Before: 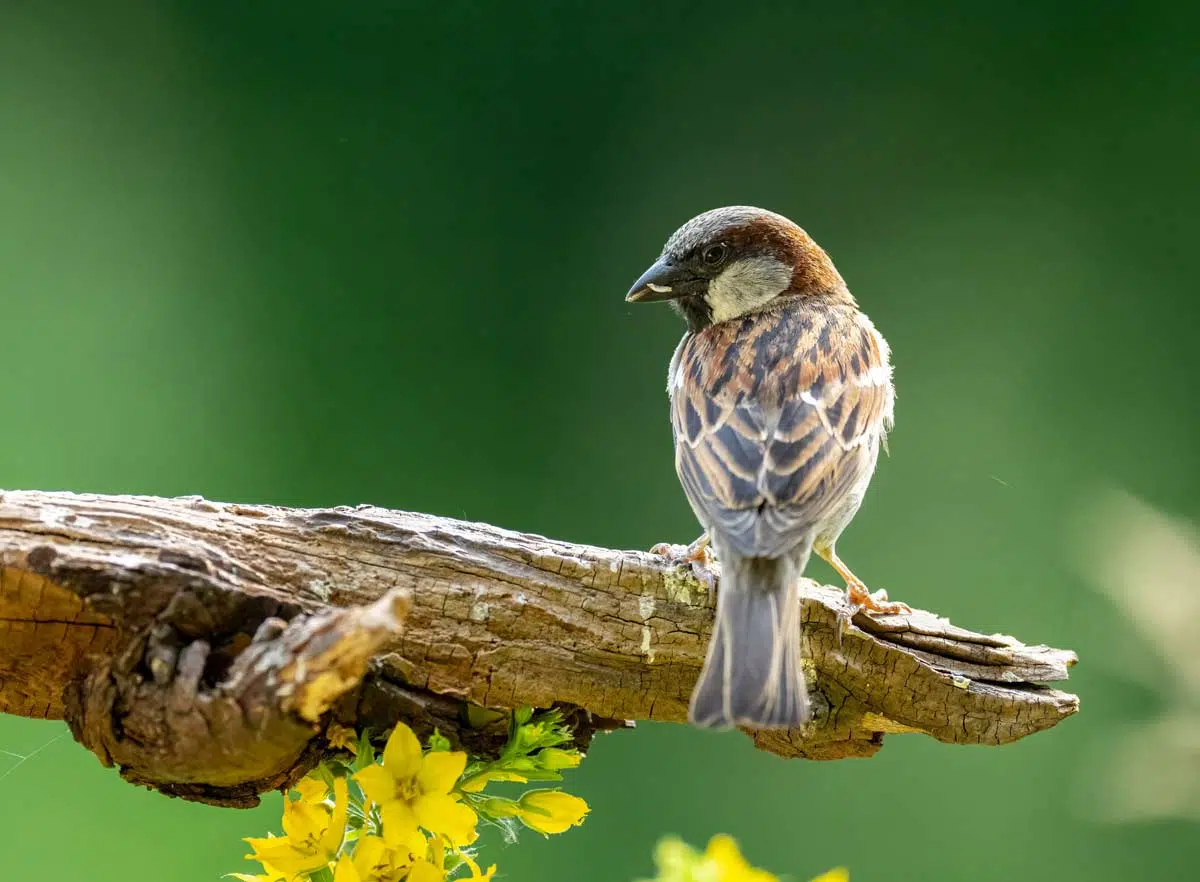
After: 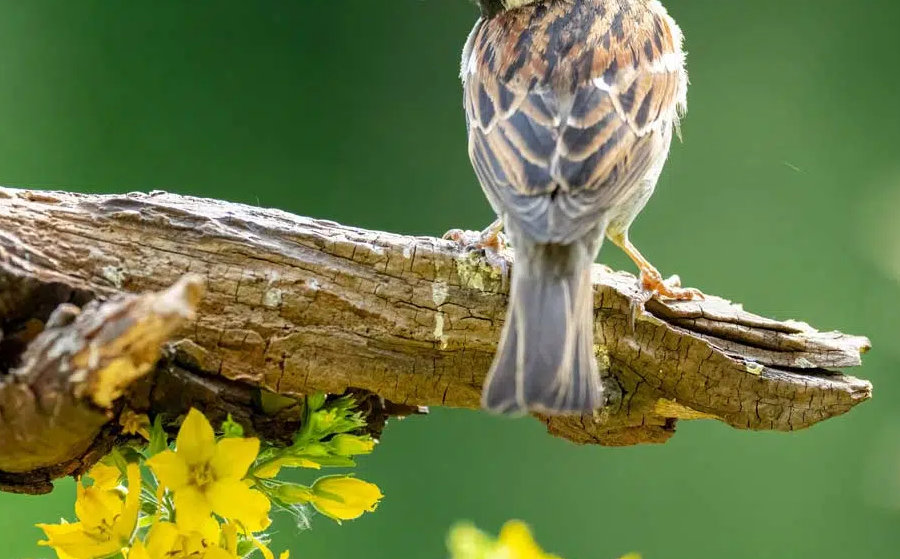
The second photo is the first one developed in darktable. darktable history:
crop and rotate: left 17.326%, top 35.655%, right 7.599%, bottom 0.866%
